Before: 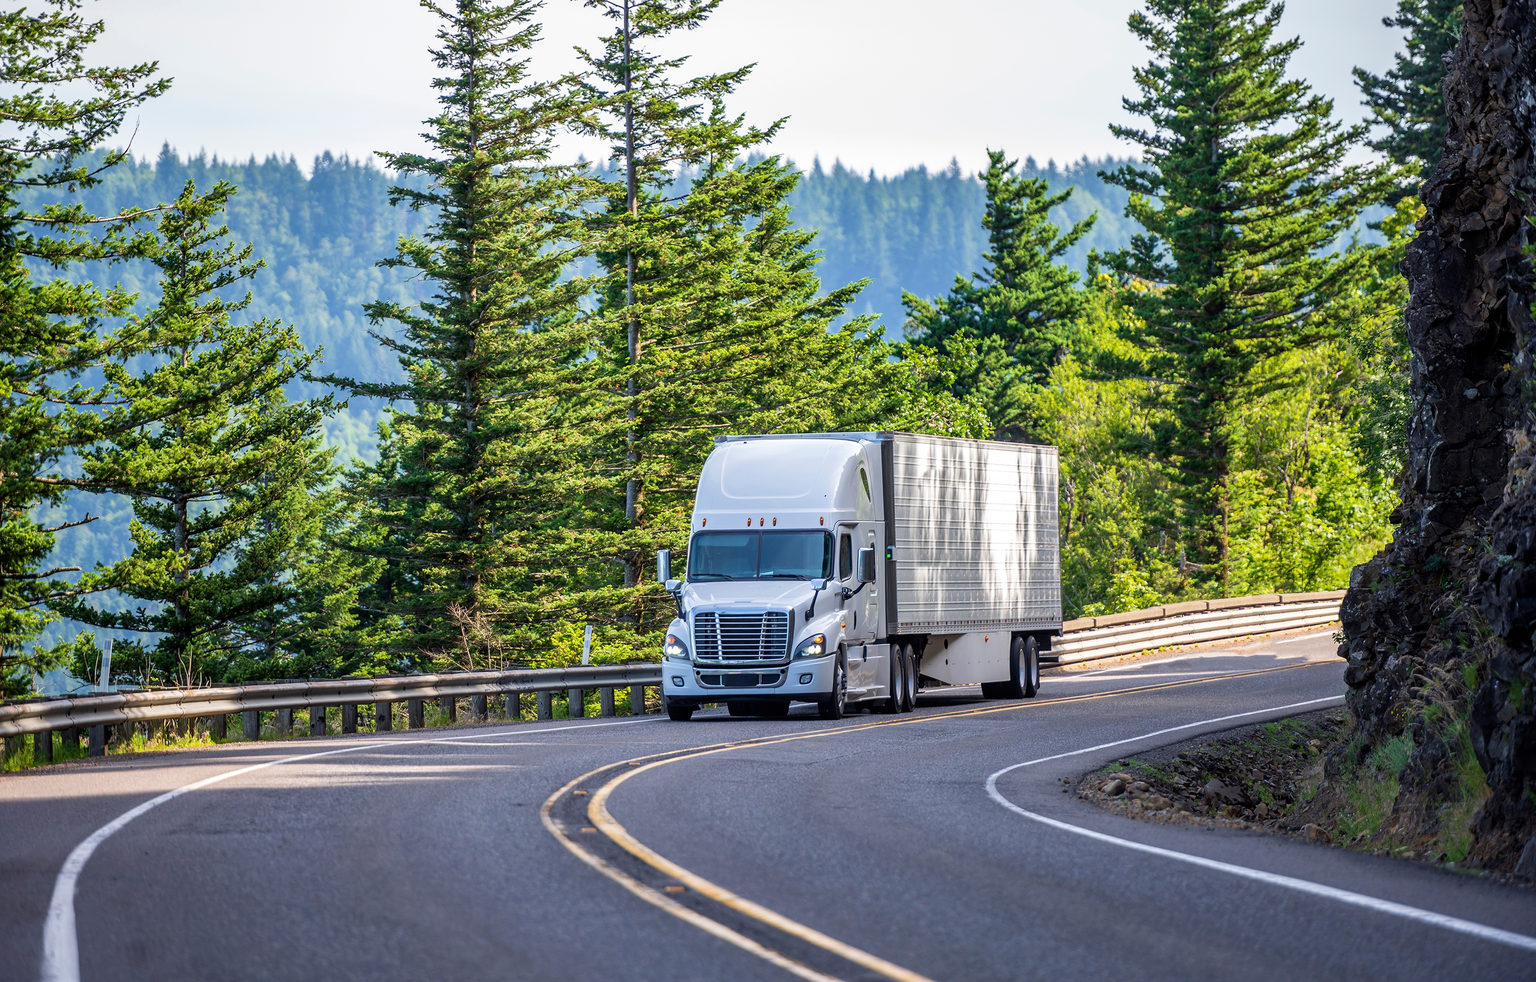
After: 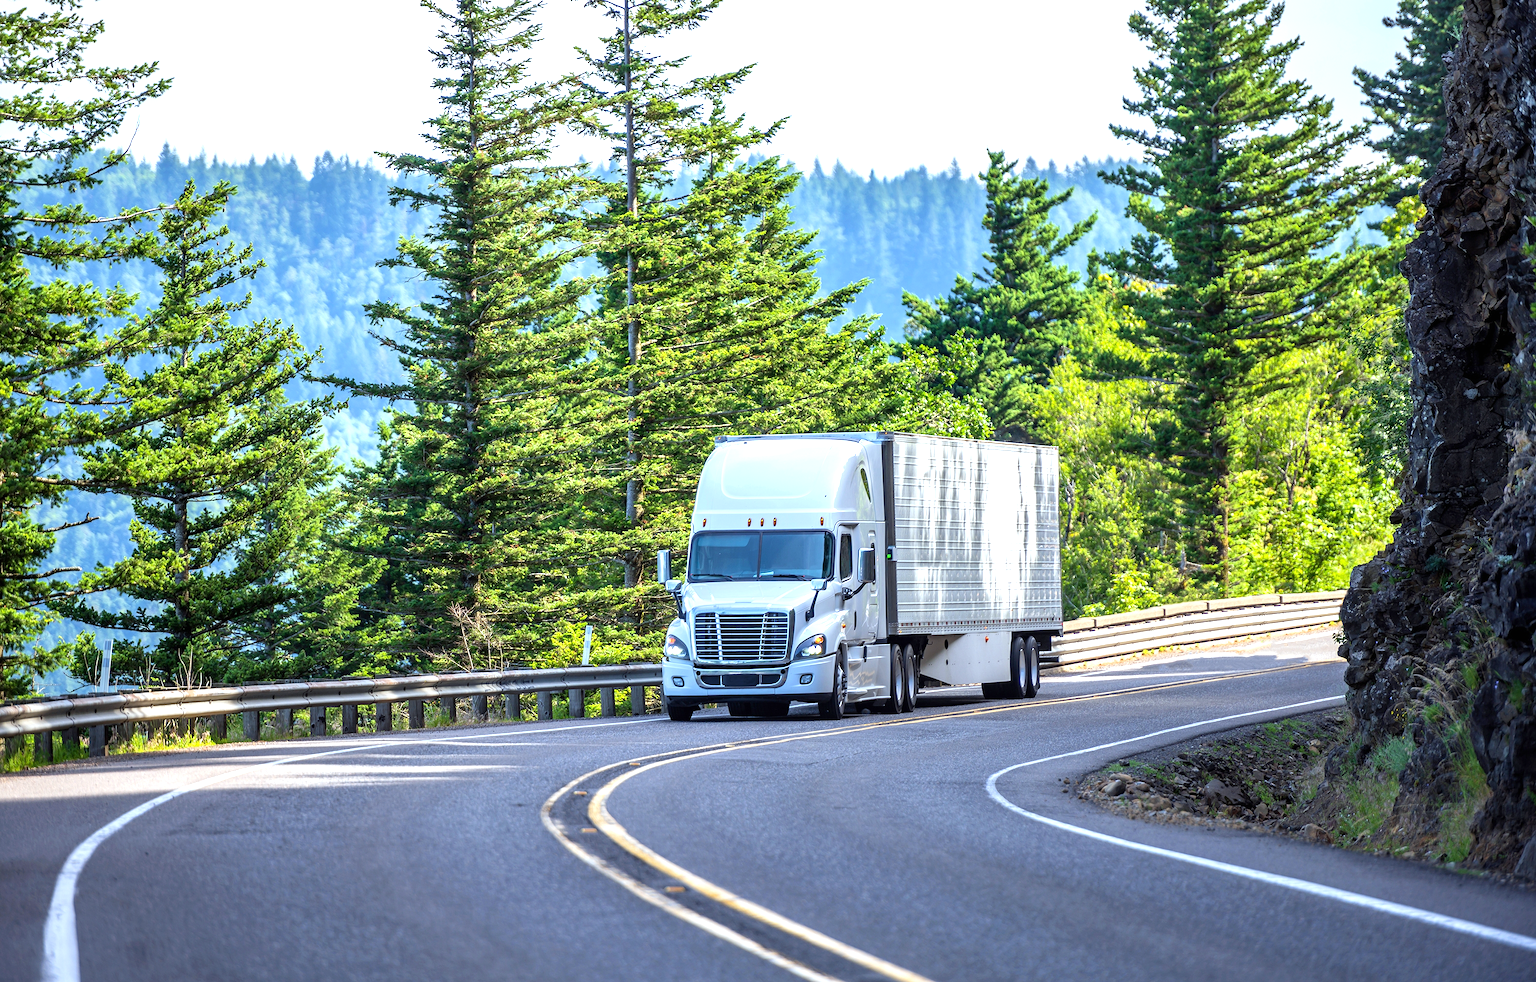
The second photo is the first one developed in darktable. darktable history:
exposure: black level correction 0, exposure 0.7 EV, compensate exposure bias true, compensate highlight preservation false
white balance: red 0.925, blue 1.046
